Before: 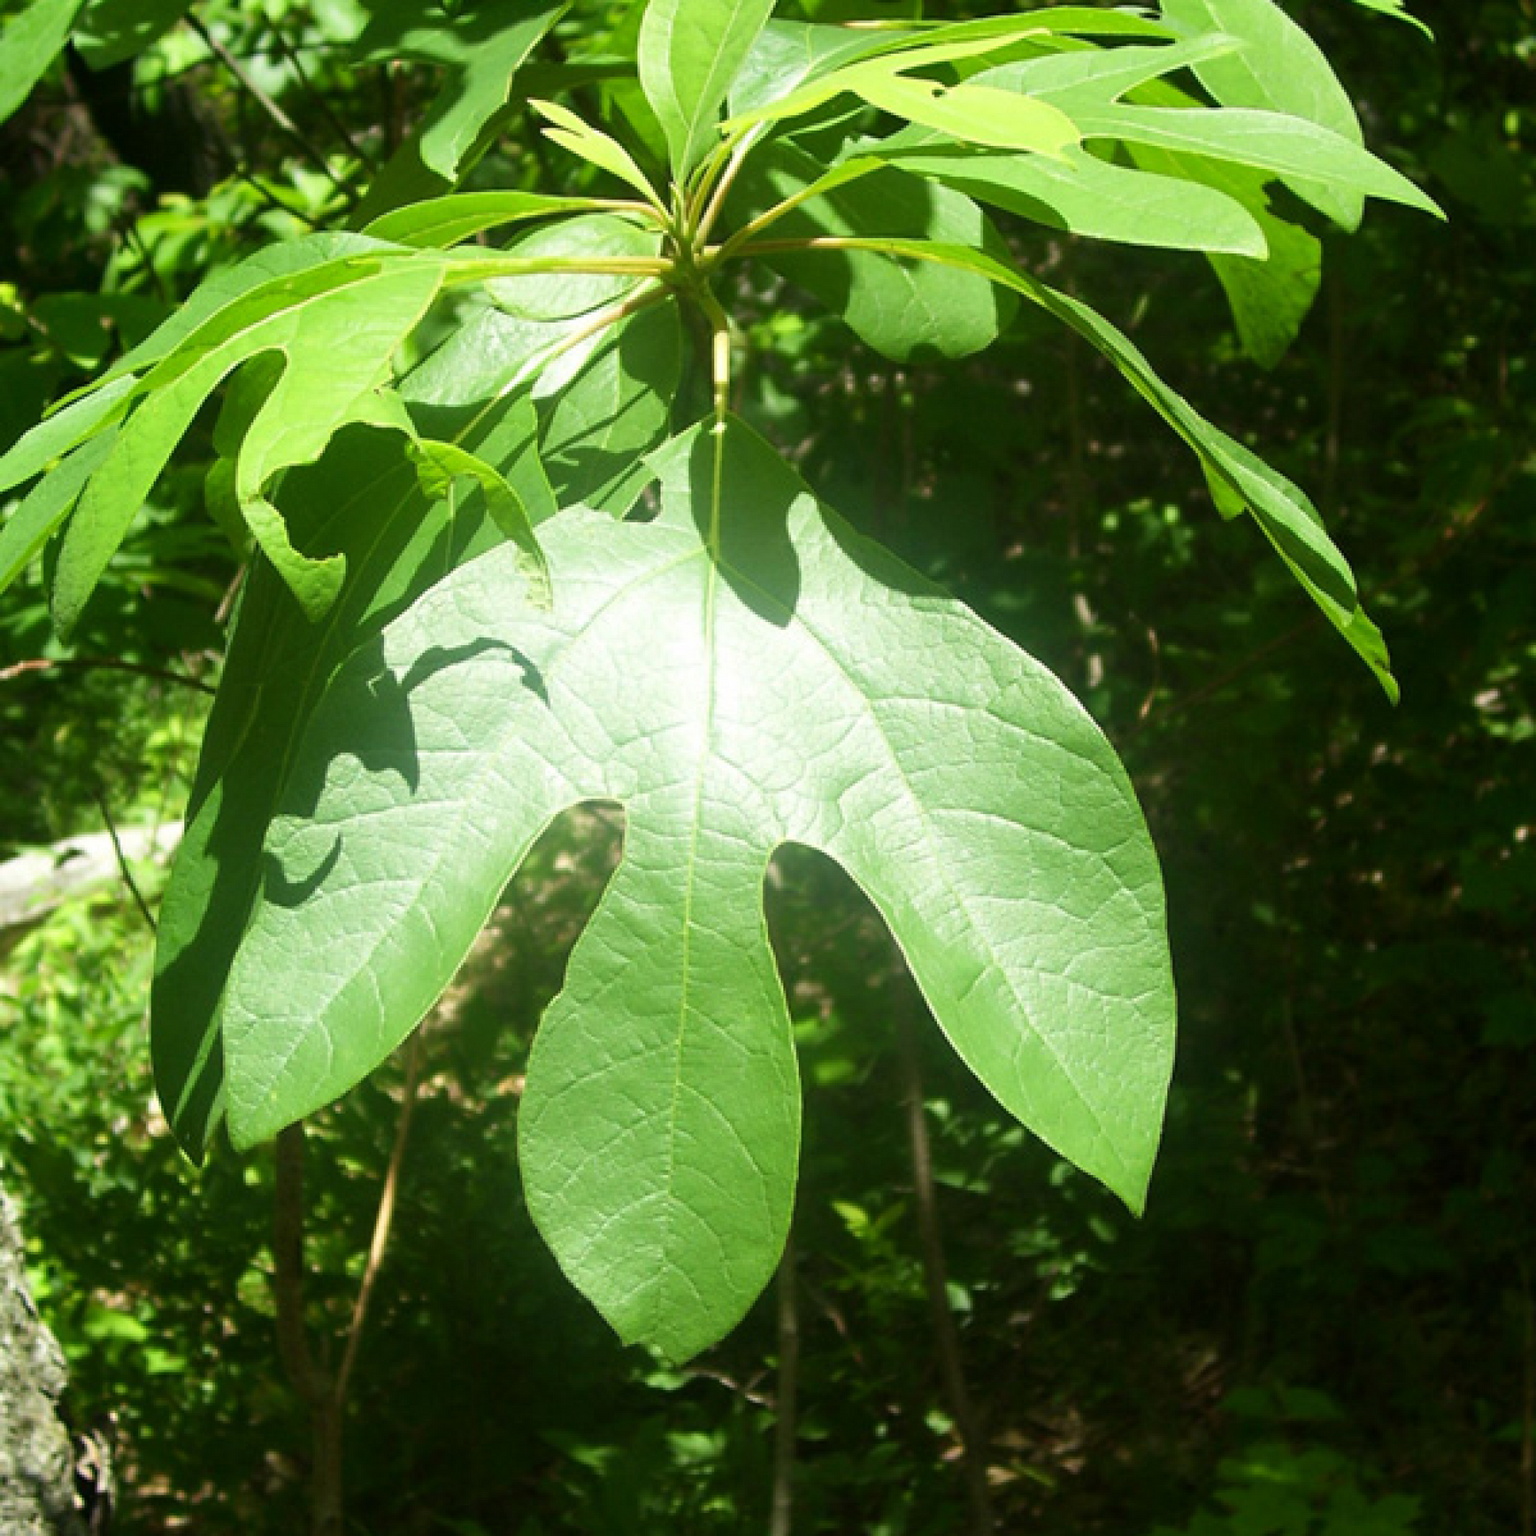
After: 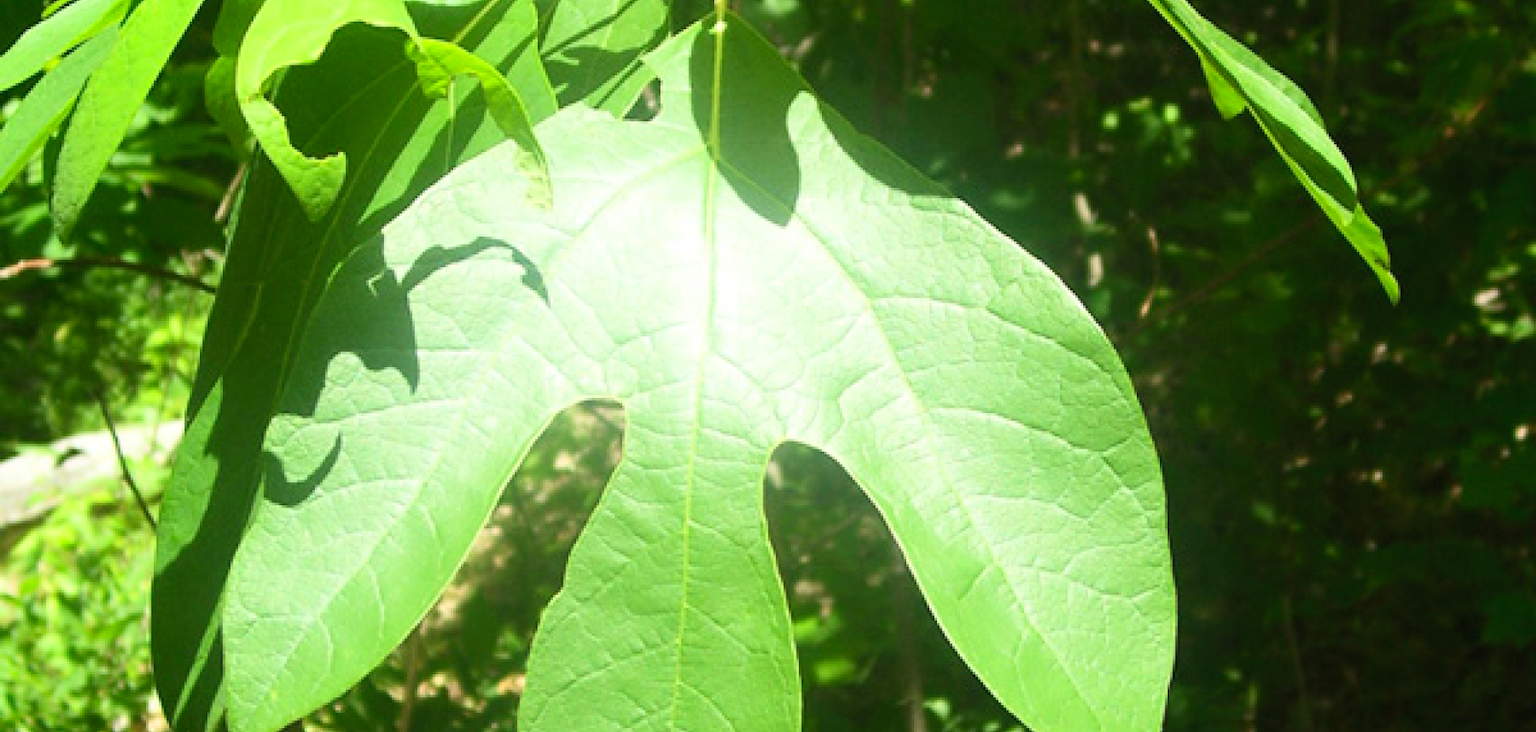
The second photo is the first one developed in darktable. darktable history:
contrast brightness saturation: contrast 0.199, brightness 0.169, saturation 0.226
crop and rotate: top 26.106%, bottom 26.163%
color zones: curves: ch1 [(0, 0.469) (0.01, 0.469) (0.12, 0.446) (0.248, 0.469) (0.5, 0.5) (0.748, 0.5) (0.99, 0.469) (1, 0.469)]
